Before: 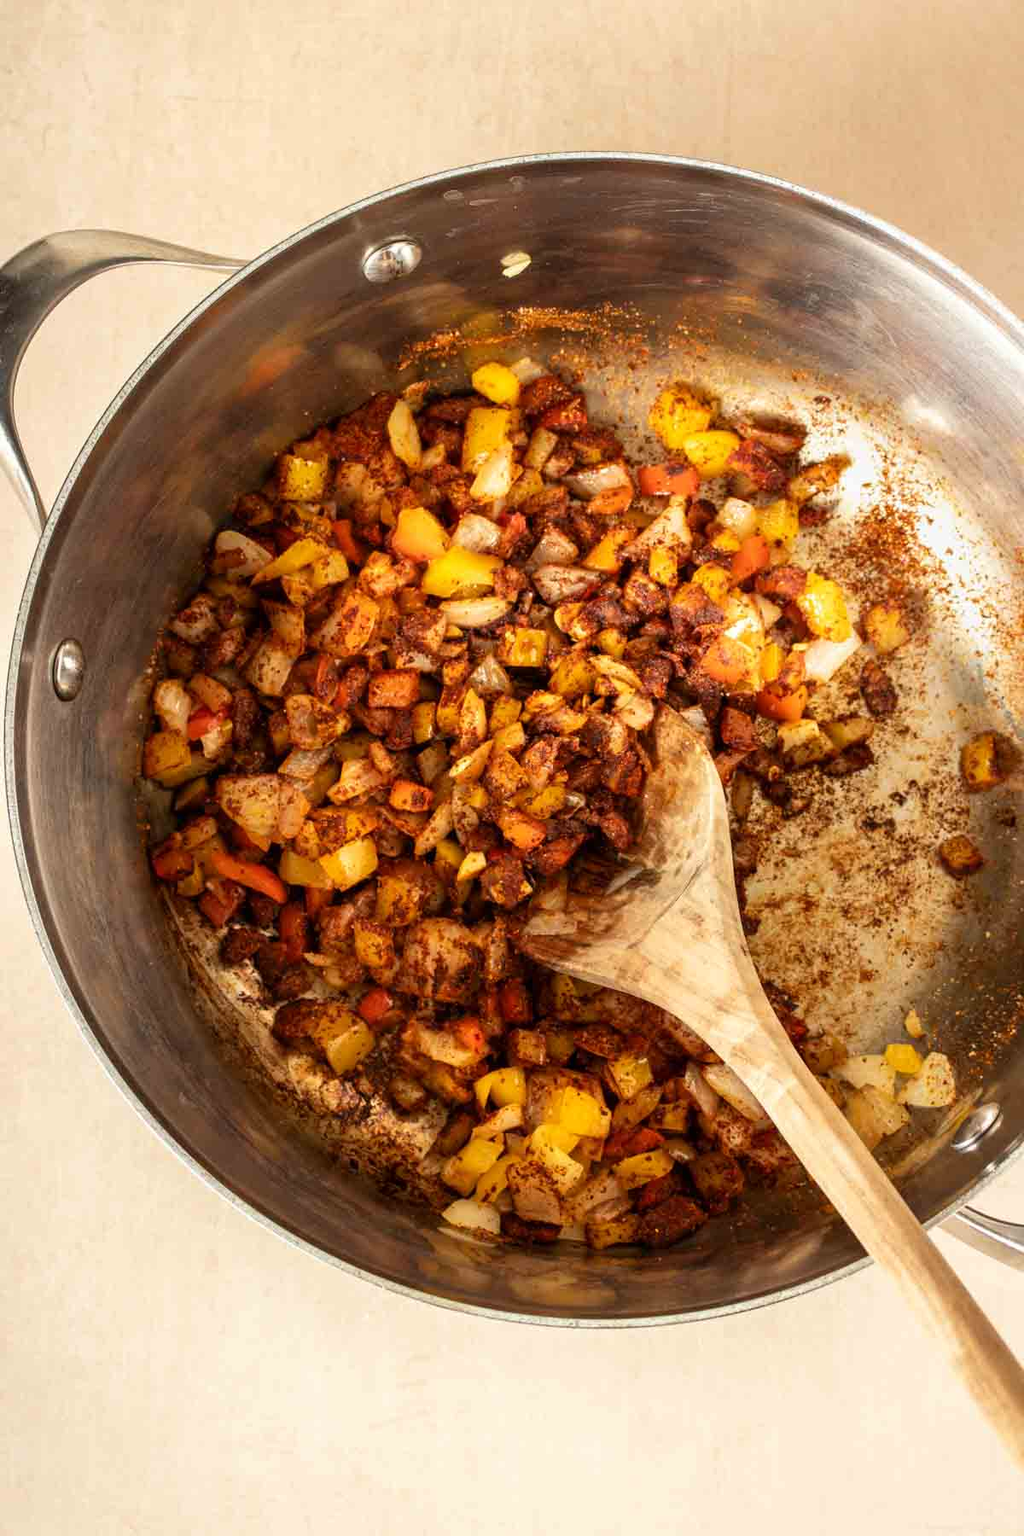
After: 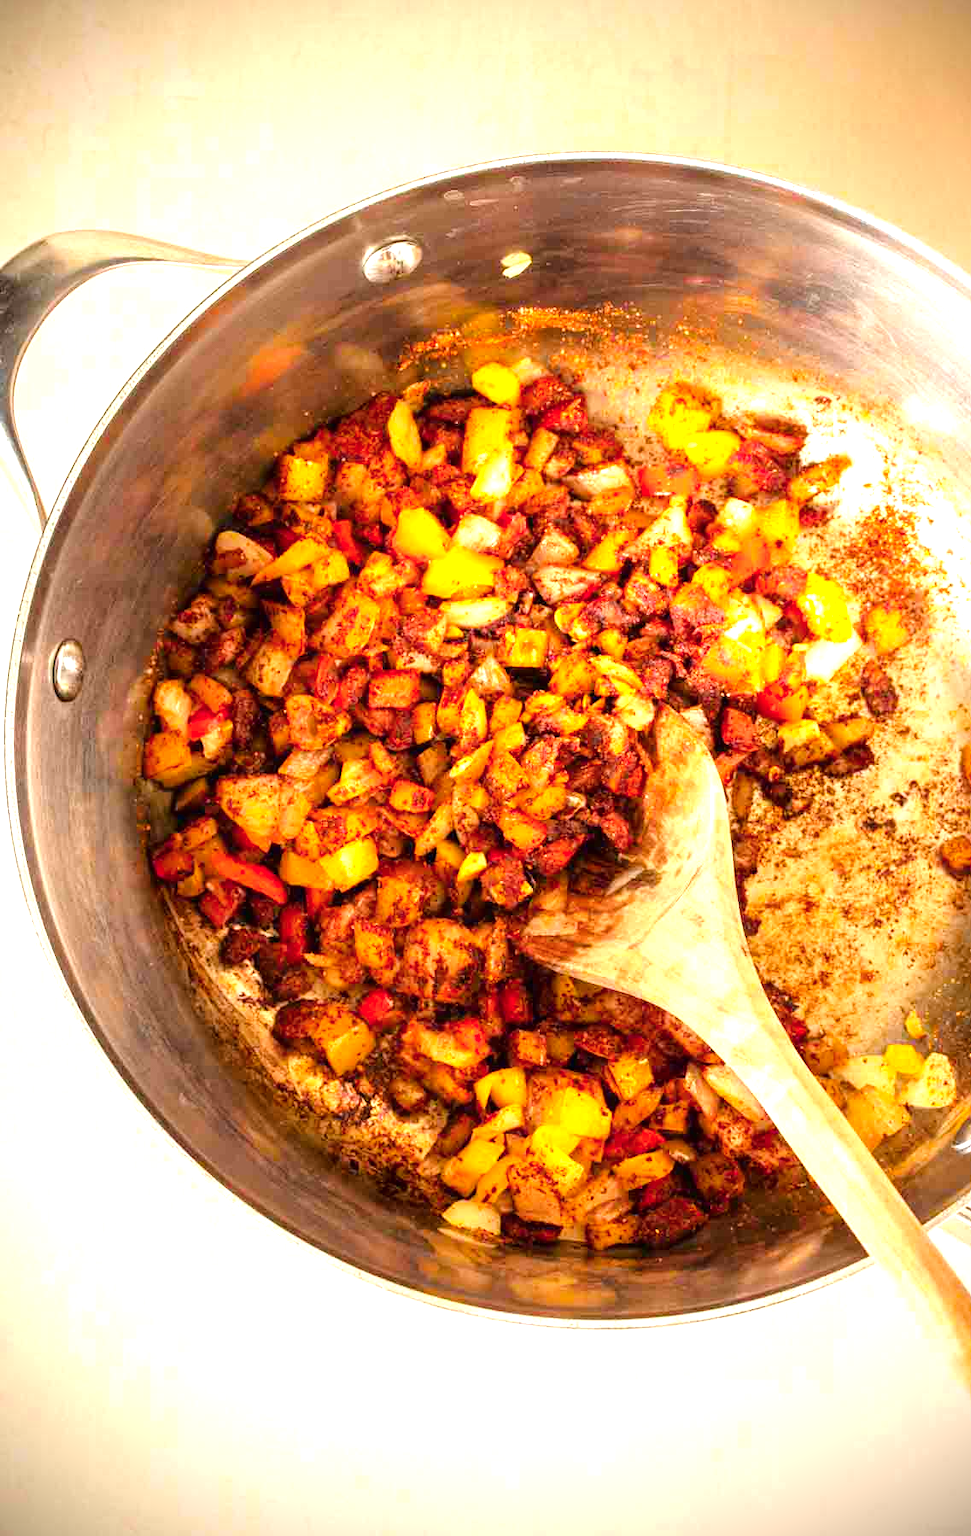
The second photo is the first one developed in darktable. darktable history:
crop and rotate: left 0%, right 5.135%
tone equalizer: -8 EV -1.06 EV, -7 EV -1.02 EV, -6 EV -0.84 EV, -5 EV -0.539 EV, -3 EV 0.547 EV, -2 EV 0.839 EV, -1 EV 1 EV, +0 EV 1.08 EV, mask exposure compensation -0.511 EV
exposure: black level correction 0, exposure 0.703 EV, compensate highlight preservation false
vignetting: brightness -0.991, saturation 0.493
color balance rgb: shadows lift › luminance -20.045%, perceptual saturation grading › global saturation 19.922%, hue shift -4.02°, contrast -20.755%
